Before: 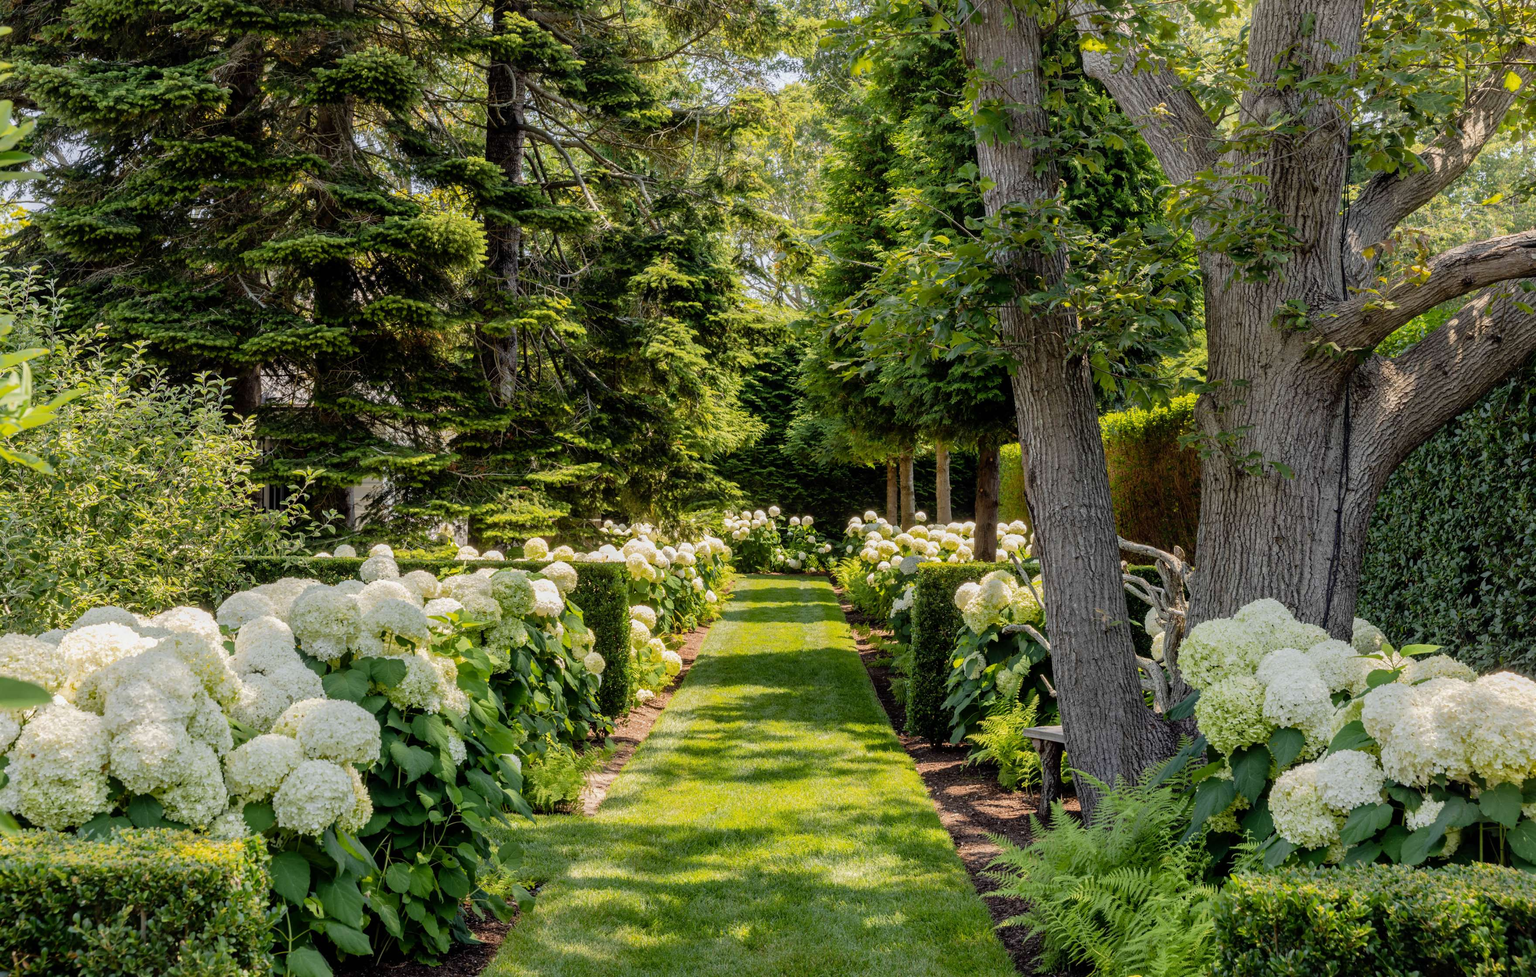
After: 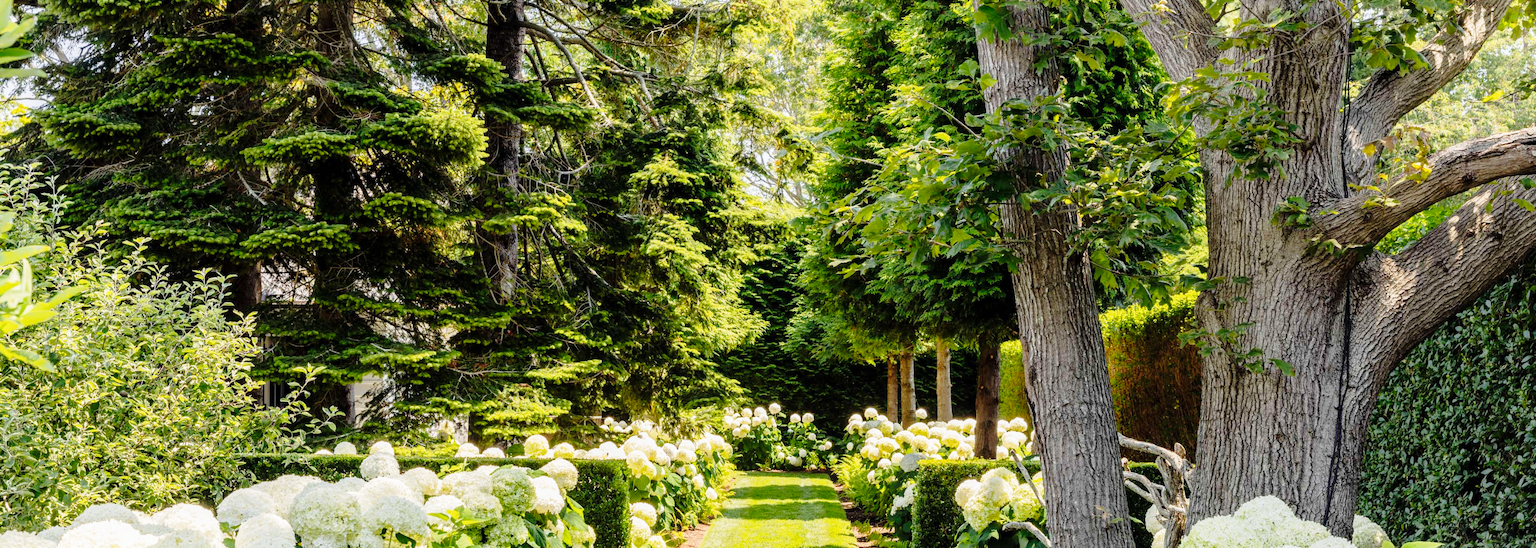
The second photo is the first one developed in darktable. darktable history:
base curve: curves: ch0 [(0, 0) (0.028, 0.03) (0.121, 0.232) (0.46, 0.748) (0.859, 0.968) (1, 1)], preserve colors none
white balance: emerald 1
crop and rotate: top 10.605%, bottom 33.274%
